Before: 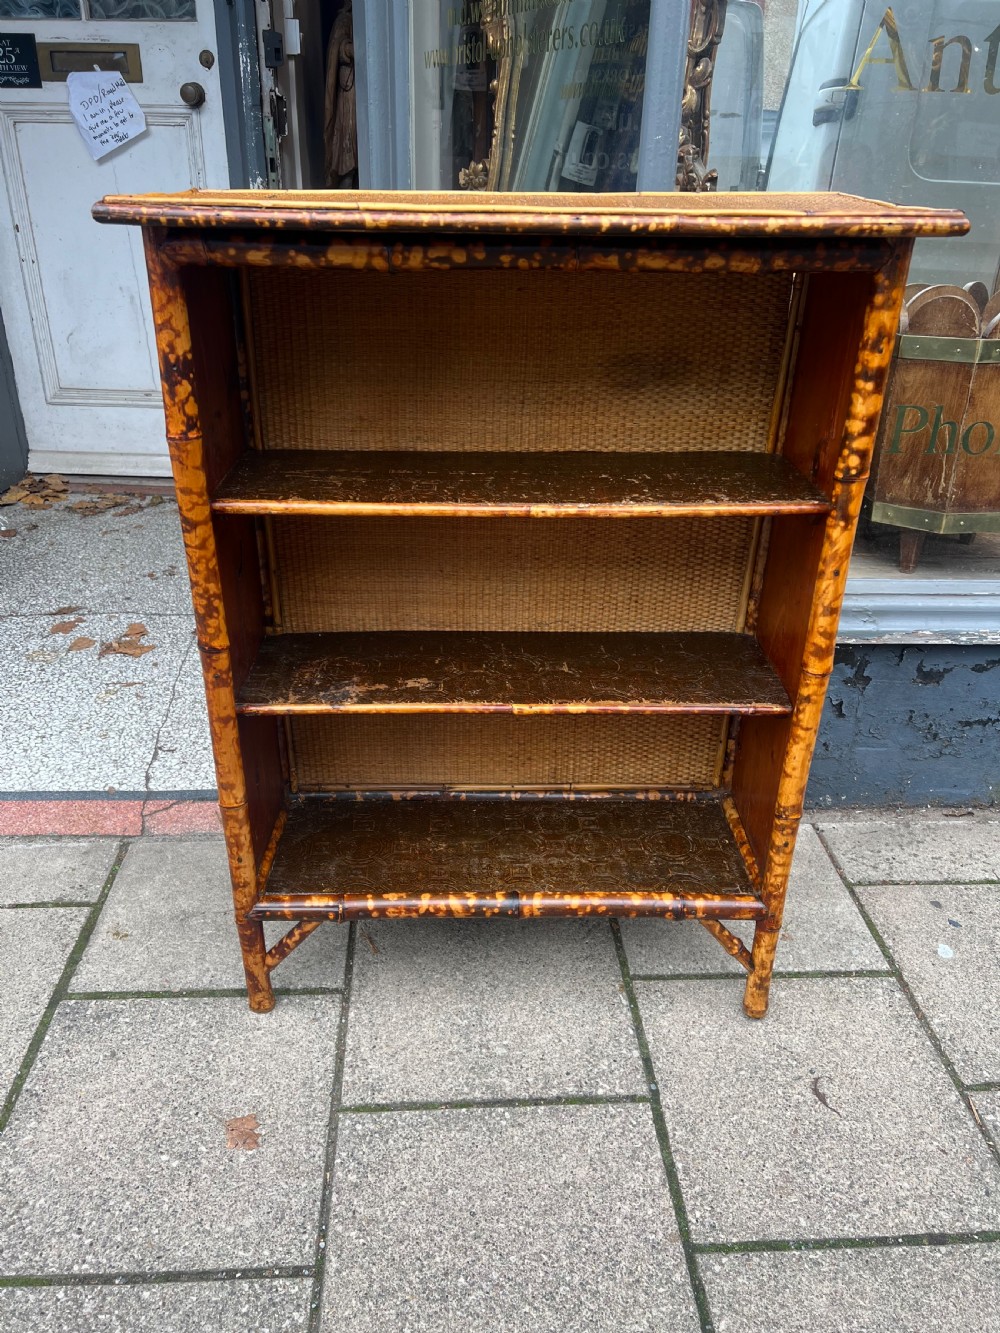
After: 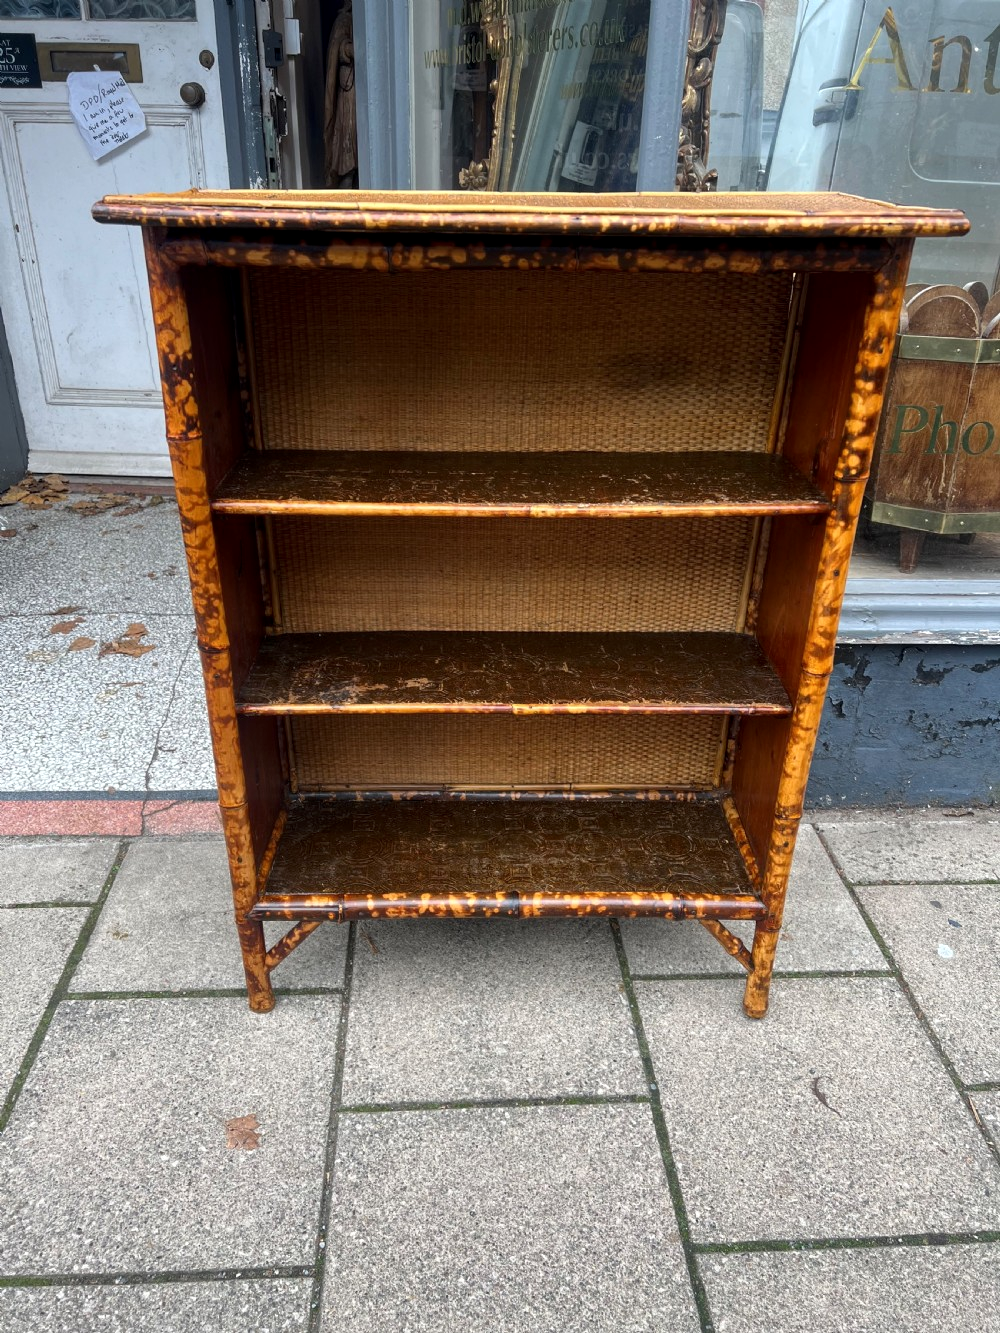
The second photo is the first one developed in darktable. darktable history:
local contrast: highlights 106%, shadows 101%, detail 119%, midtone range 0.2
